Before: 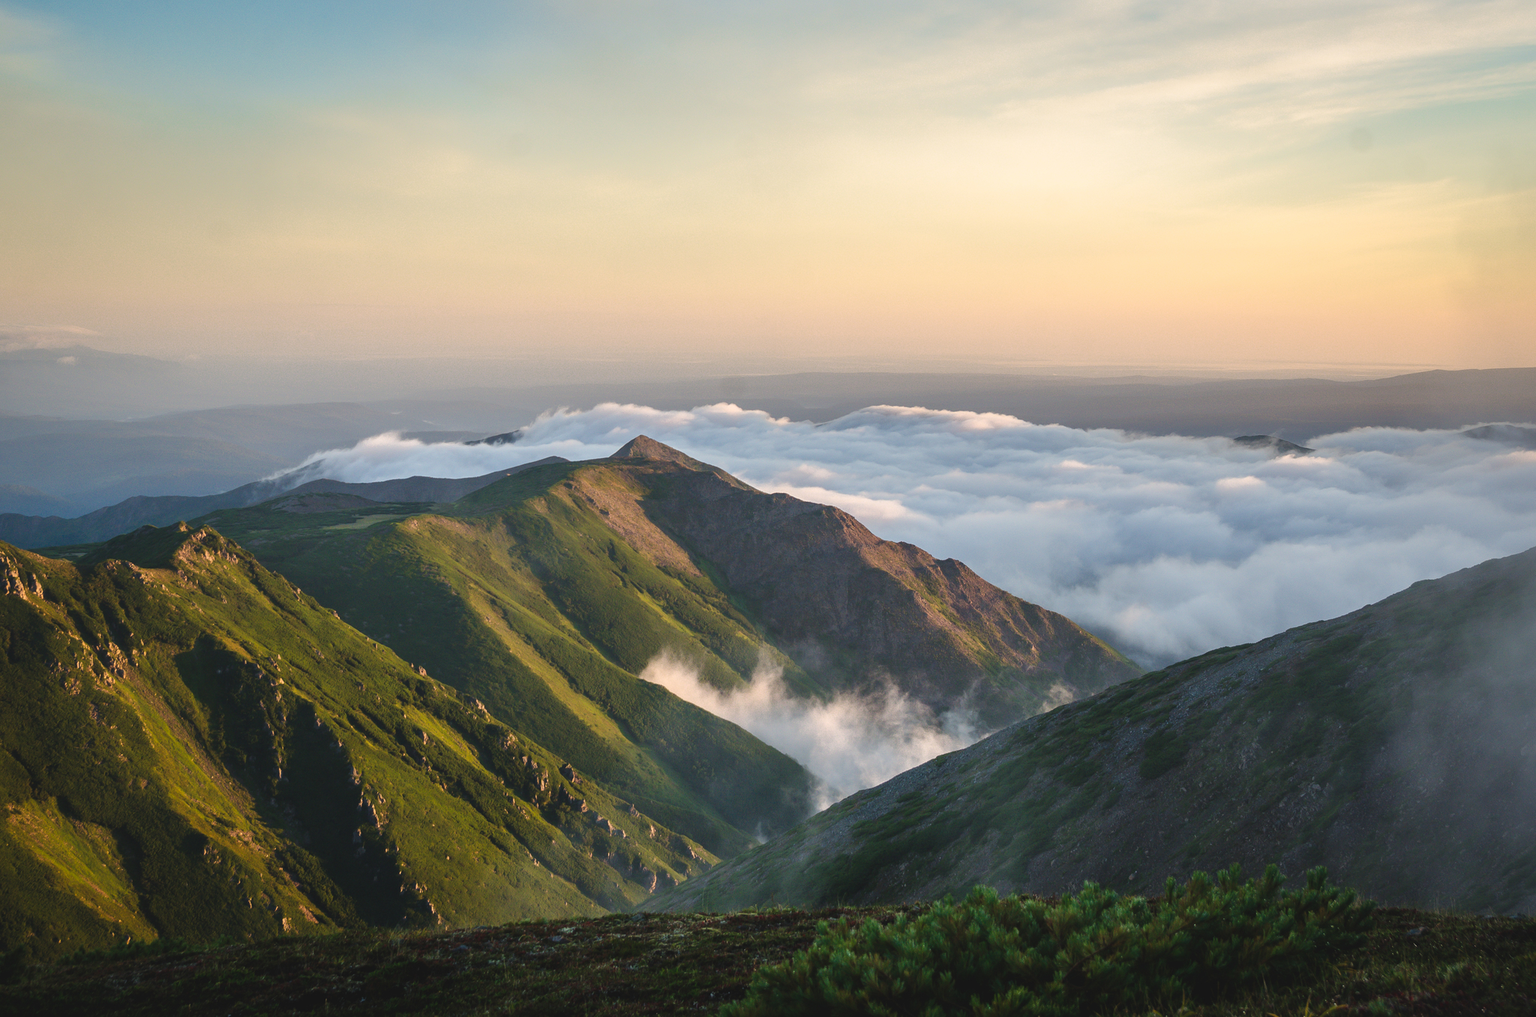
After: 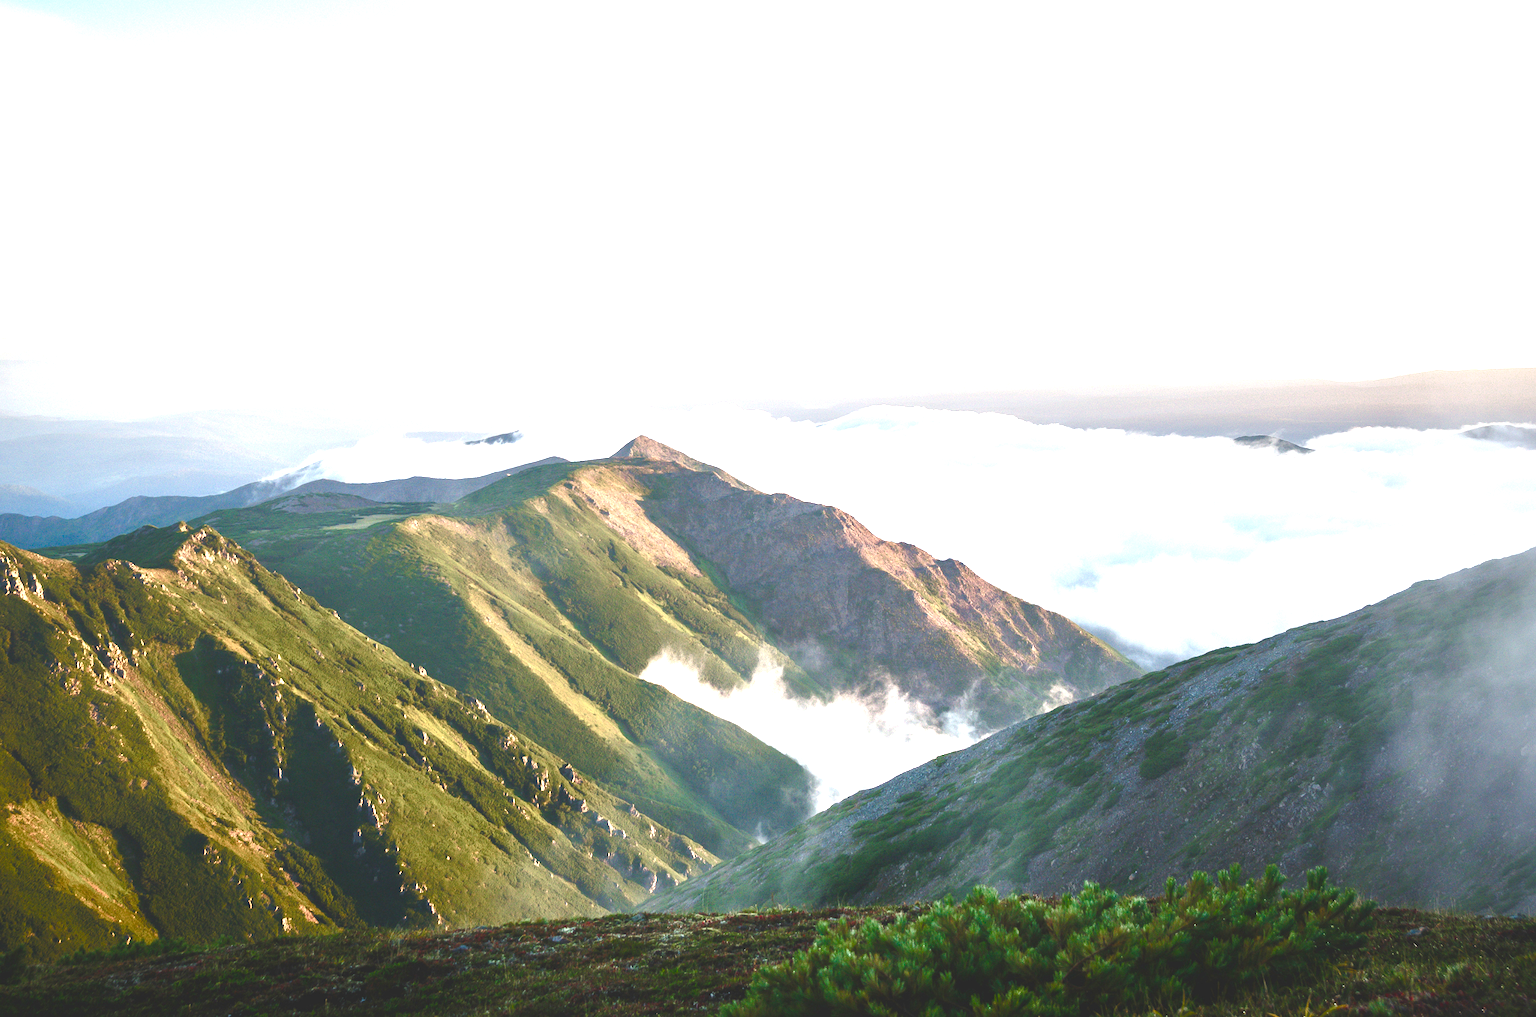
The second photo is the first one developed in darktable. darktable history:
color balance rgb: power › hue 325.93°, perceptual saturation grading › global saturation 0.45%, perceptual saturation grading › highlights -29.207%, perceptual saturation grading › mid-tones 29.347%, perceptual saturation grading › shadows 60.28%
exposure: exposure 1.139 EV, compensate highlight preservation false
color zones: curves: ch0 [(0, 0.5) (0.143, 0.5) (0.286, 0.456) (0.429, 0.5) (0.571, 0.5) (0.714, 0.5) (0.857, 0.5) (1, 0.5)]; ch1 [(0, 0.5) (0.143, 0.5) (0.286, 0.422) (0.429, 0.5) (0.571, 0.5) (0.714, 0.5) (0.857, 0.5) (1, 0.5)]
tone equalizer: -8 EV -0.764 EV, -7 EV -0.693 EV, -6 EV -0.596 EV, -5 EV -0.375 EV, -3 EV 0.366 EV, -2 EV 0.6 EV, -1 EV 0.674 EV, +0 EV 0.775 EV, smoothing diameter 24.81%, edges refinement/feathering 10.32, preserve details guided filter
